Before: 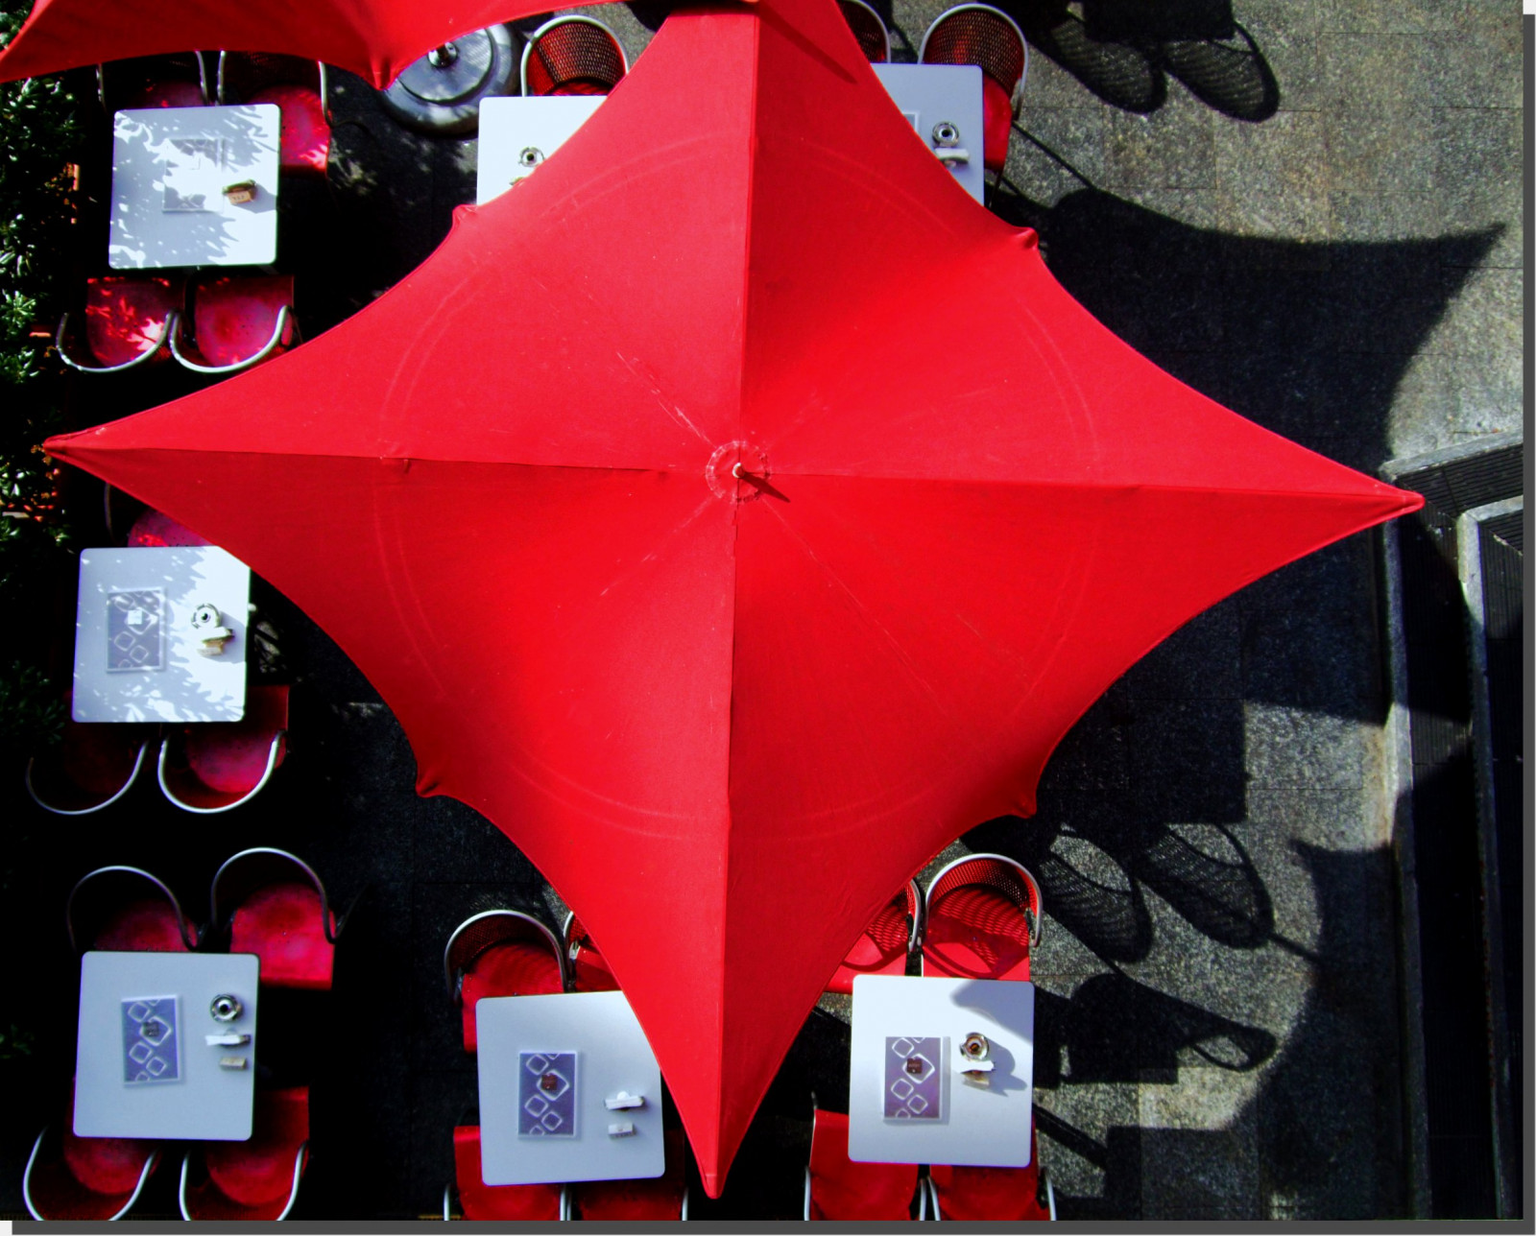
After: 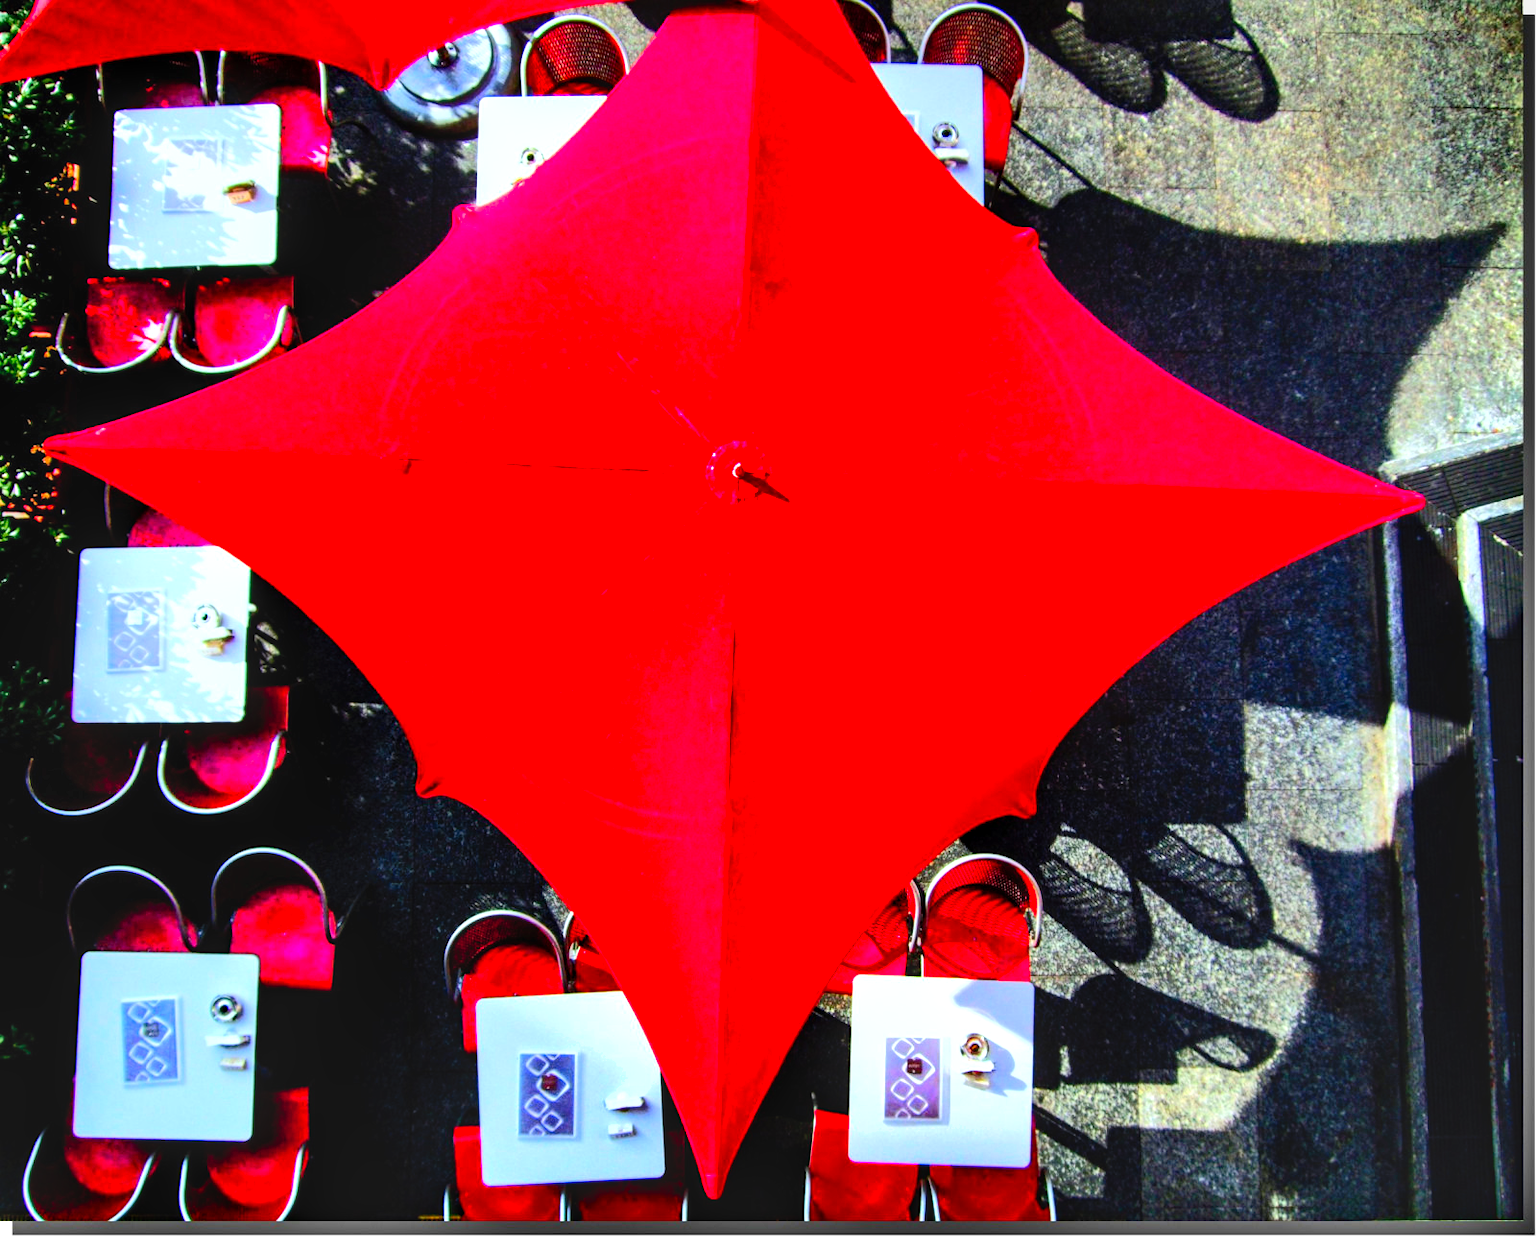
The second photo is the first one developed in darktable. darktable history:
exposure: black level correction 0, exposure 1.739 EV, compensate highlight preservation false
local contrast: on, module defaults
shadows and highlights: shadows 81.71, white point adjustment -9.07, highlights -61.42, soften with gaussian
contrast brightness saturation: contrast 0.198, brightness 0.157, saturation 0.219
tone curve: curves: ch0 [(0, 0) (0.003, 0.003) (0.011, 0.003) (0.025, 0.007) (0.044, 0.014) (0.069, 0.02) (0.1, 0.03) (0.136, 0.054) (0.177, 0.099) (0.224, 0.156) (0.277, 0.227) (0.335, 0.302) (0.399, 0.375) (0.468, 0.456) (0.543, 0.54) (0.623, 0.625) (0.709, 0.717) (0.801, 0.807) (0.898, 0.895) (1, 1)], preserve colors none
